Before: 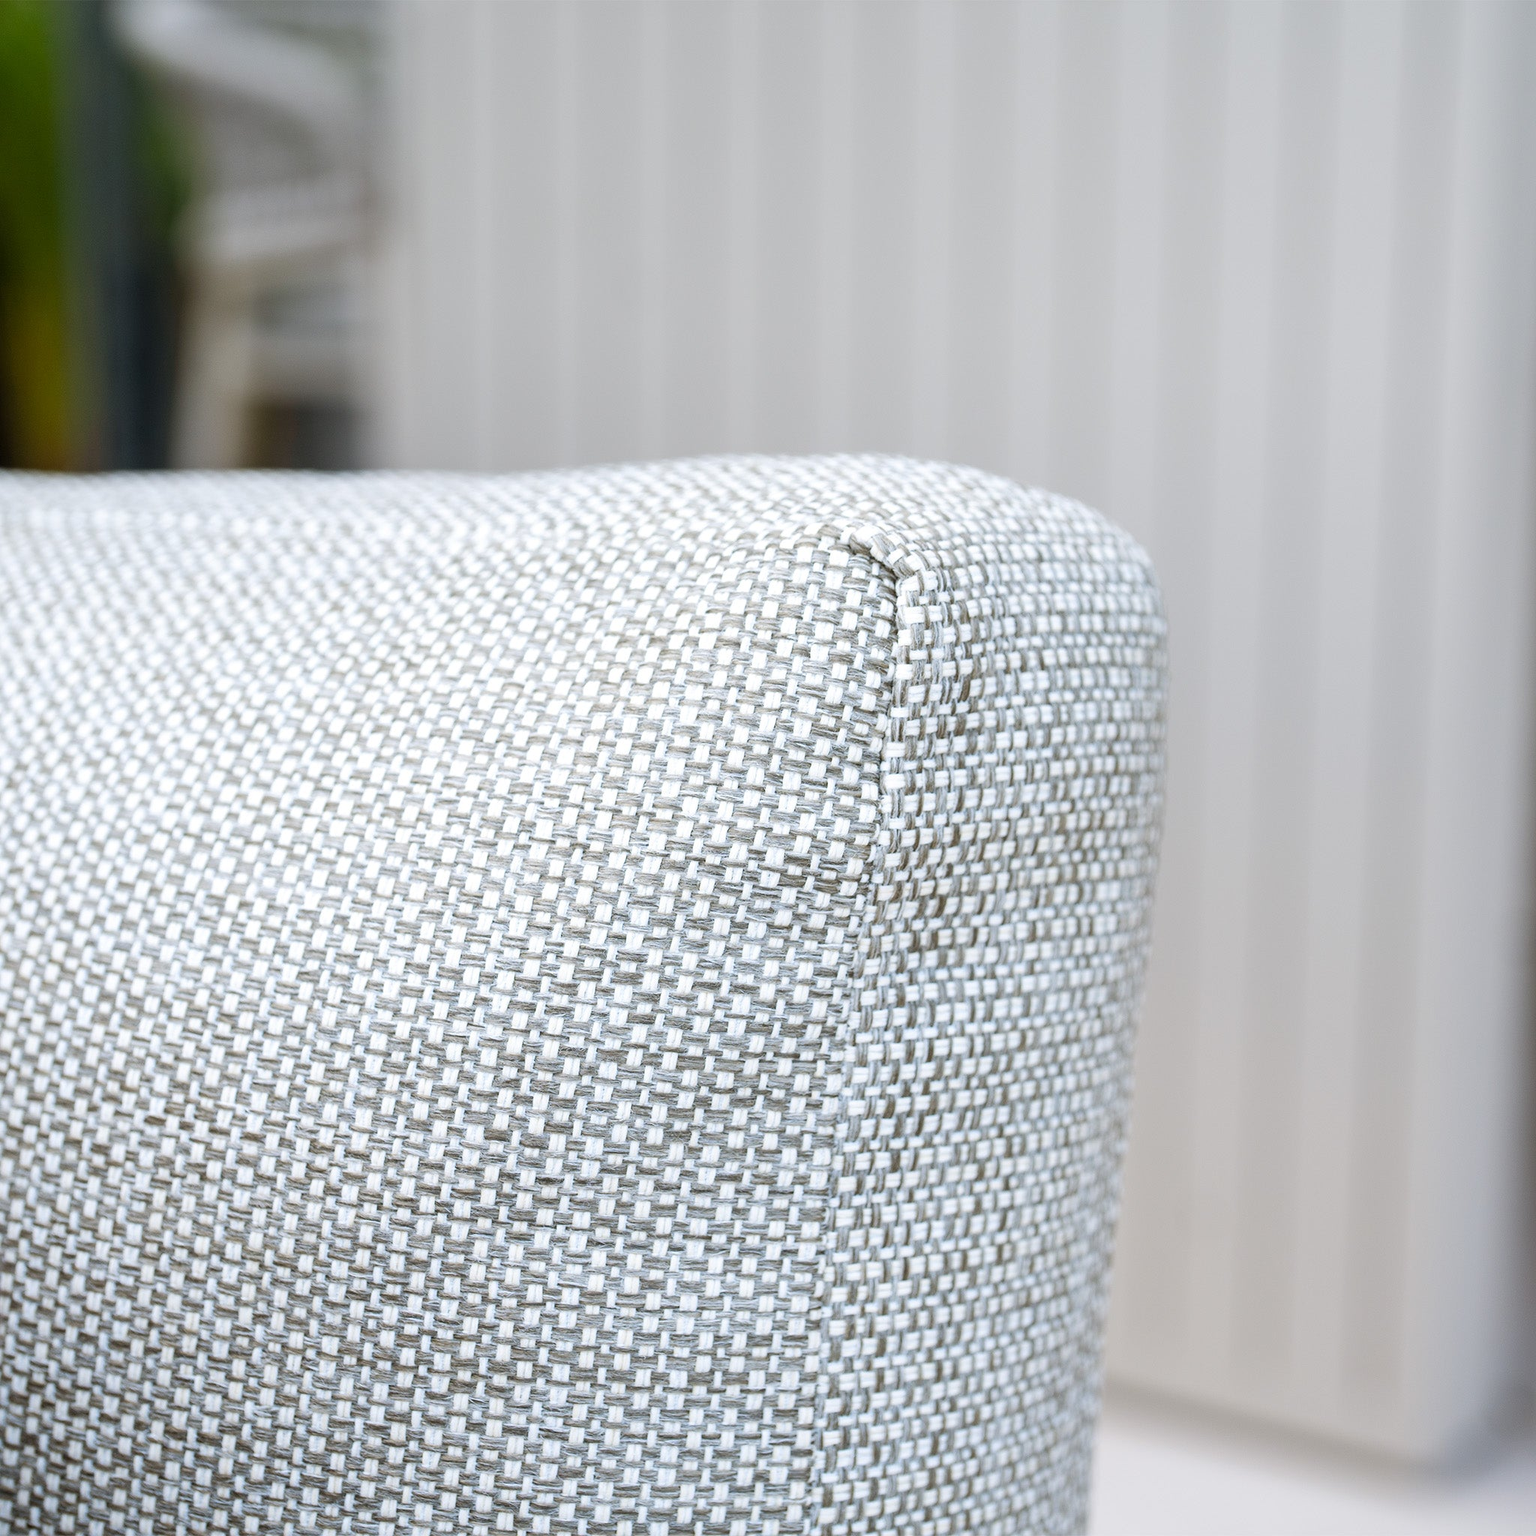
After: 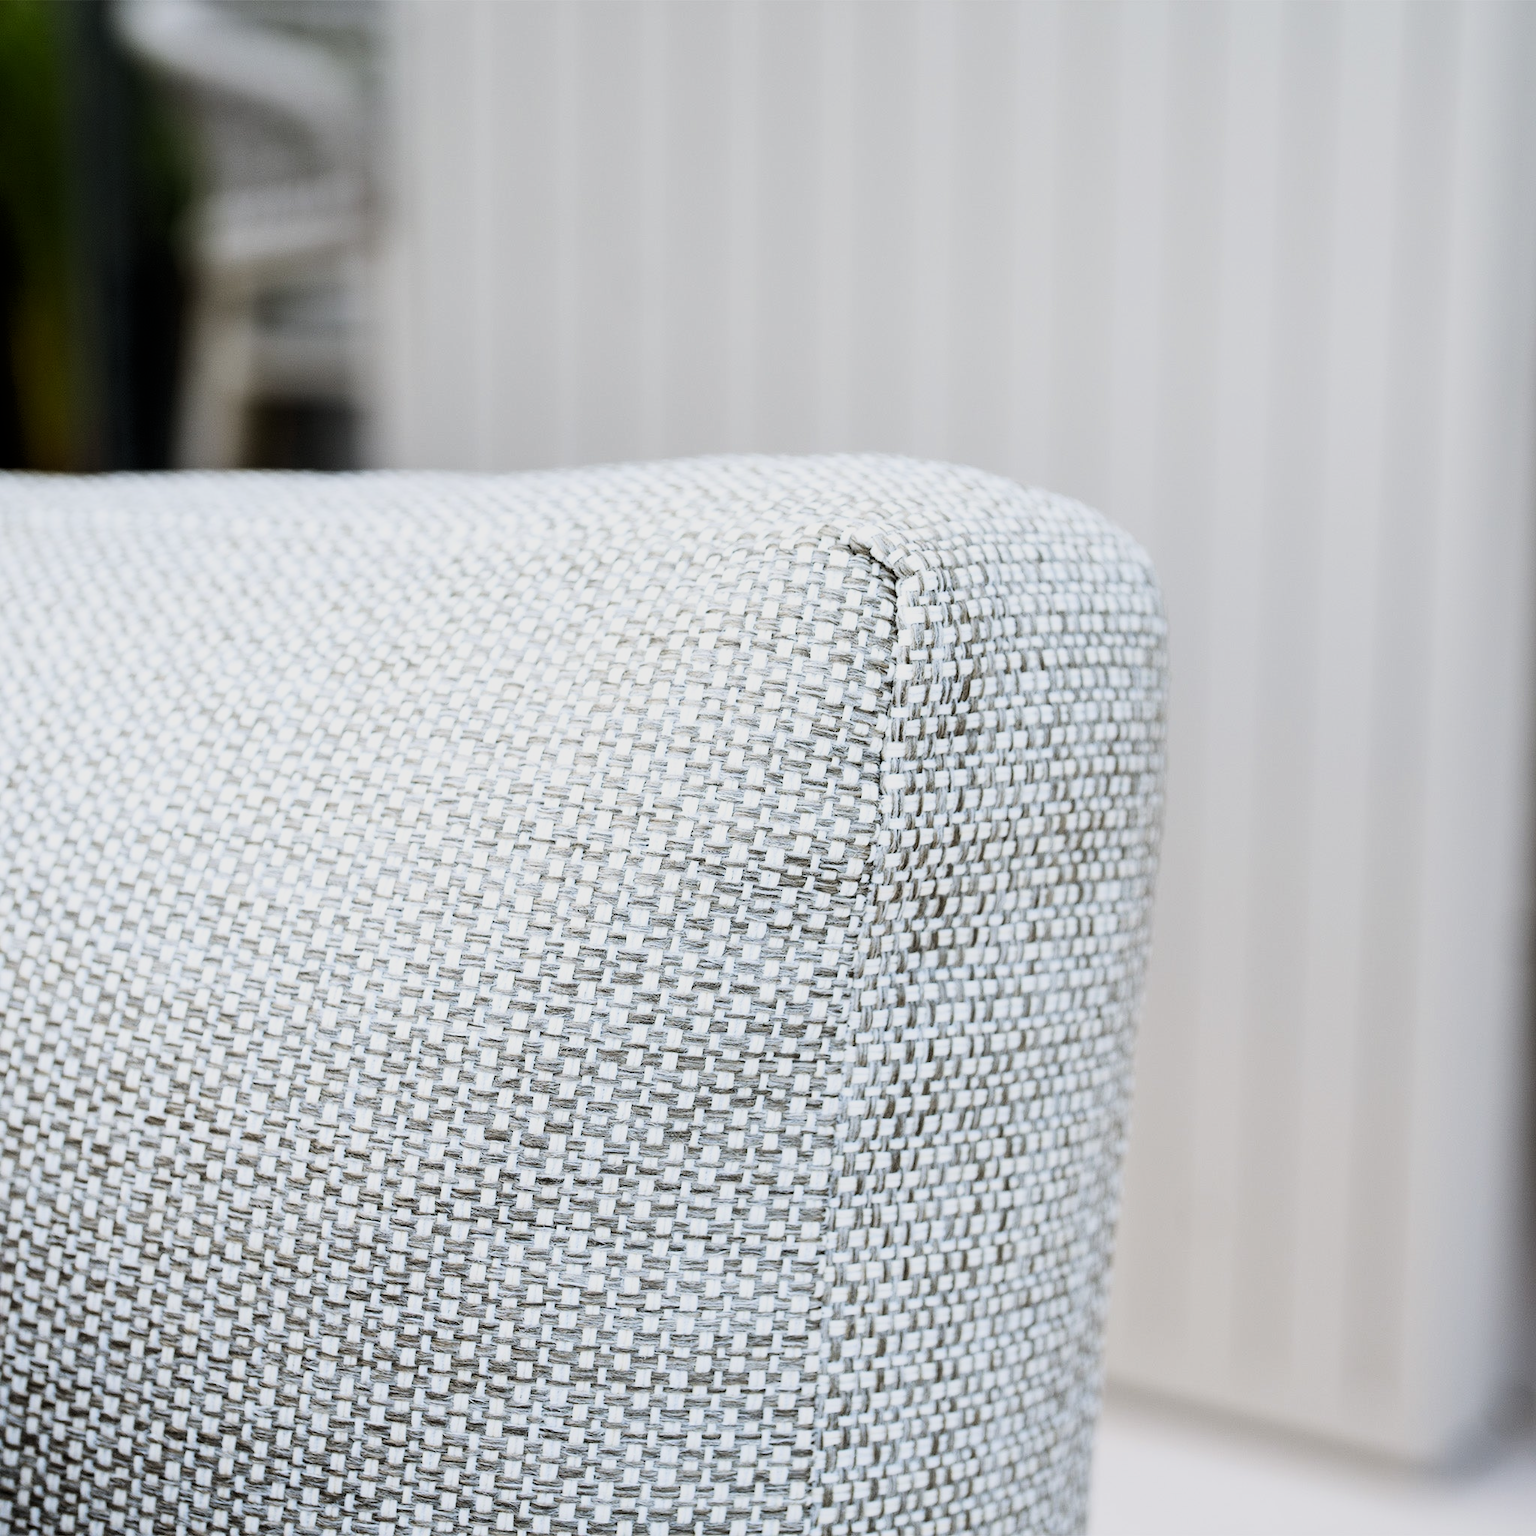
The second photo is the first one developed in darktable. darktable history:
tone equalizer: edges refinement/feathering 500, mask exposure compensation -1.57 EV, preserve details no
tone curve: curves: ch0 [(0, 0) (0.042, 0.01) (0.223, 0.123) (0.59, 0.574) (0.802, 0.868) (1, 1)]
filmic rgb: middle gray luminance 29.21%, black relative exposure -10.25 EV, white relative exposure 5.5 EV, target black luminance 0%, hardness 3.92, latitude 2.56%, contrast 1.121, highlights saturation mix 5.3%, shadows ↔ highlights balance 15.41%
